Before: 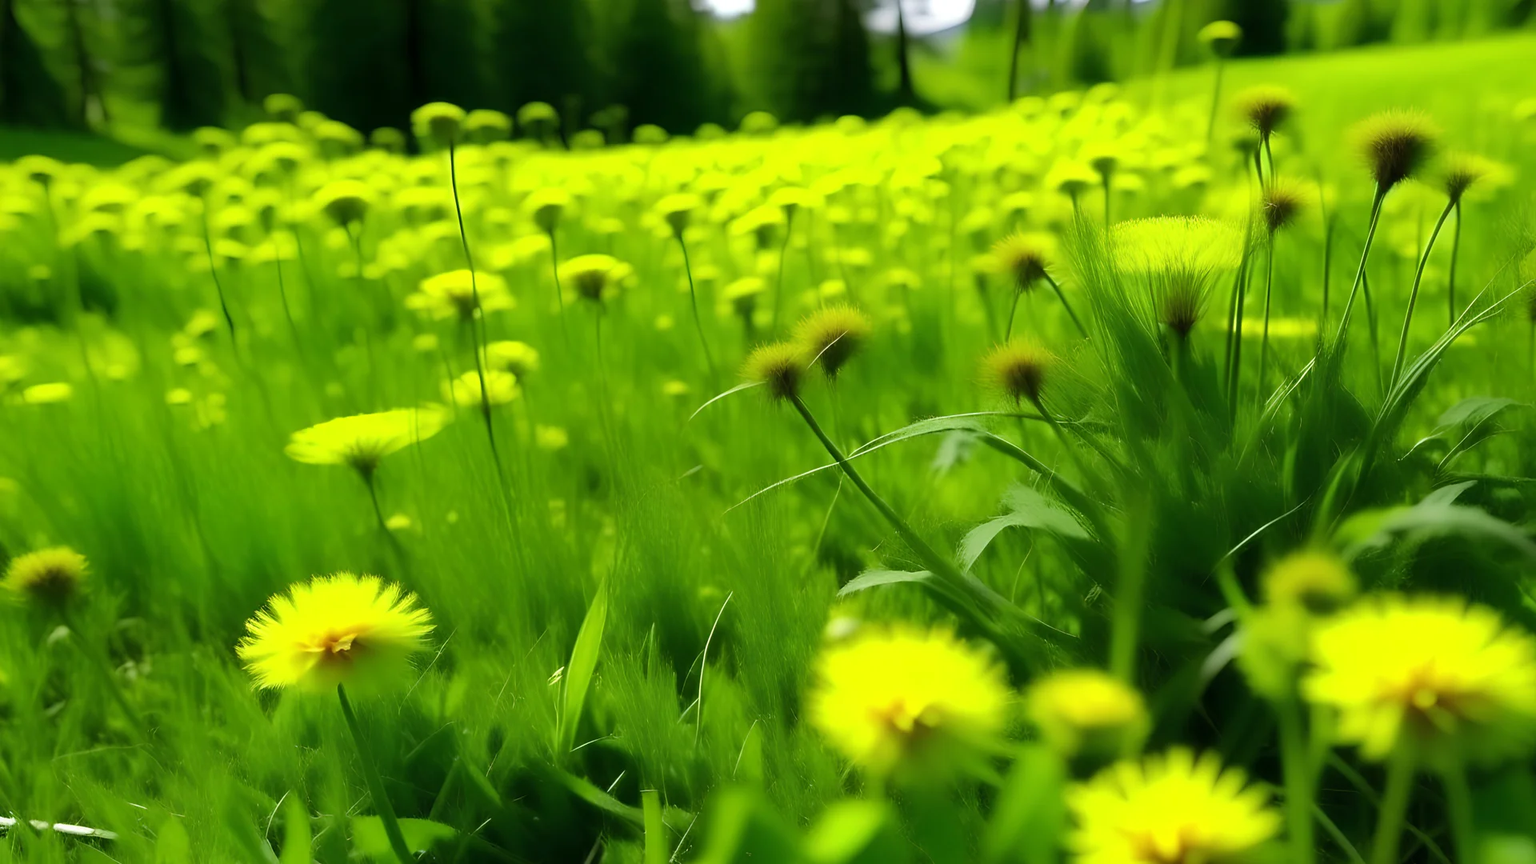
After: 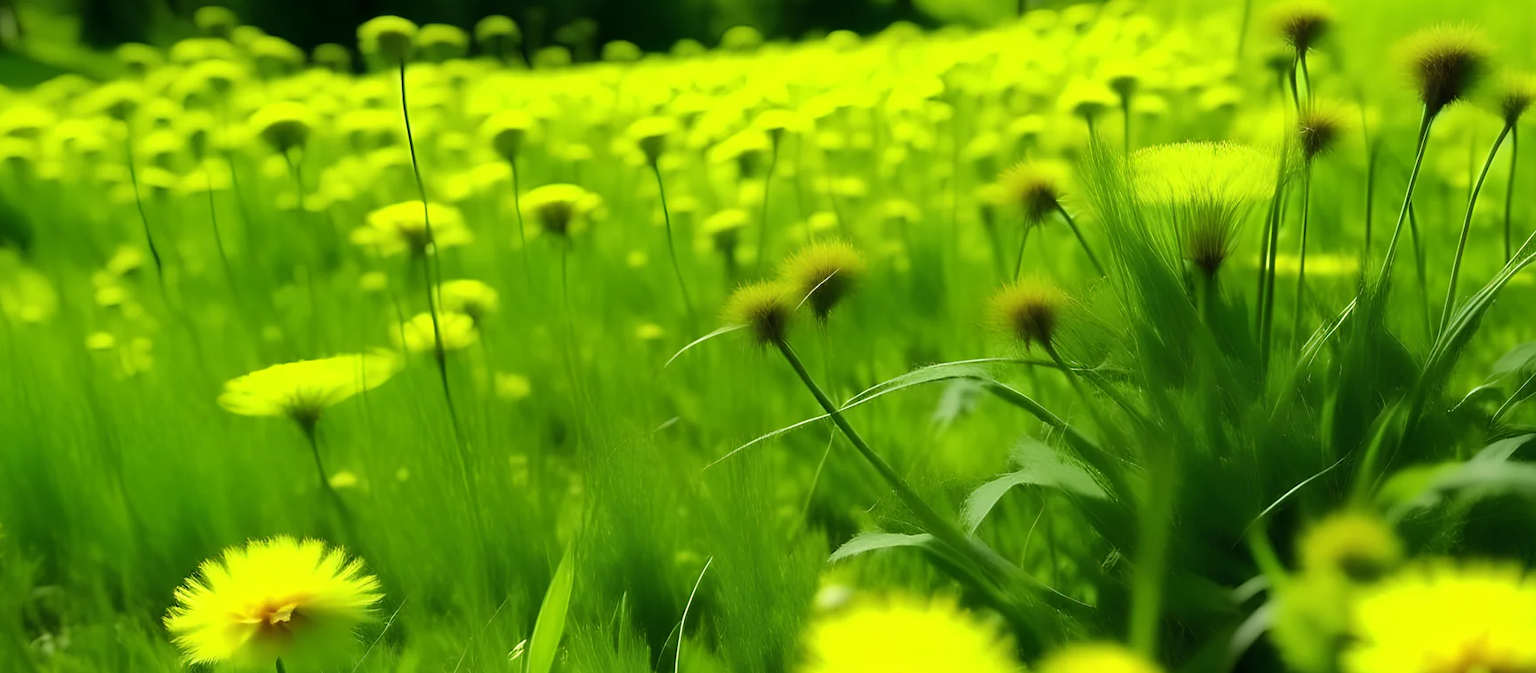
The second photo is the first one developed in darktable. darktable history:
crop: left 5.754%, top 10.258%, right 3.772%, bottom 19.172%
